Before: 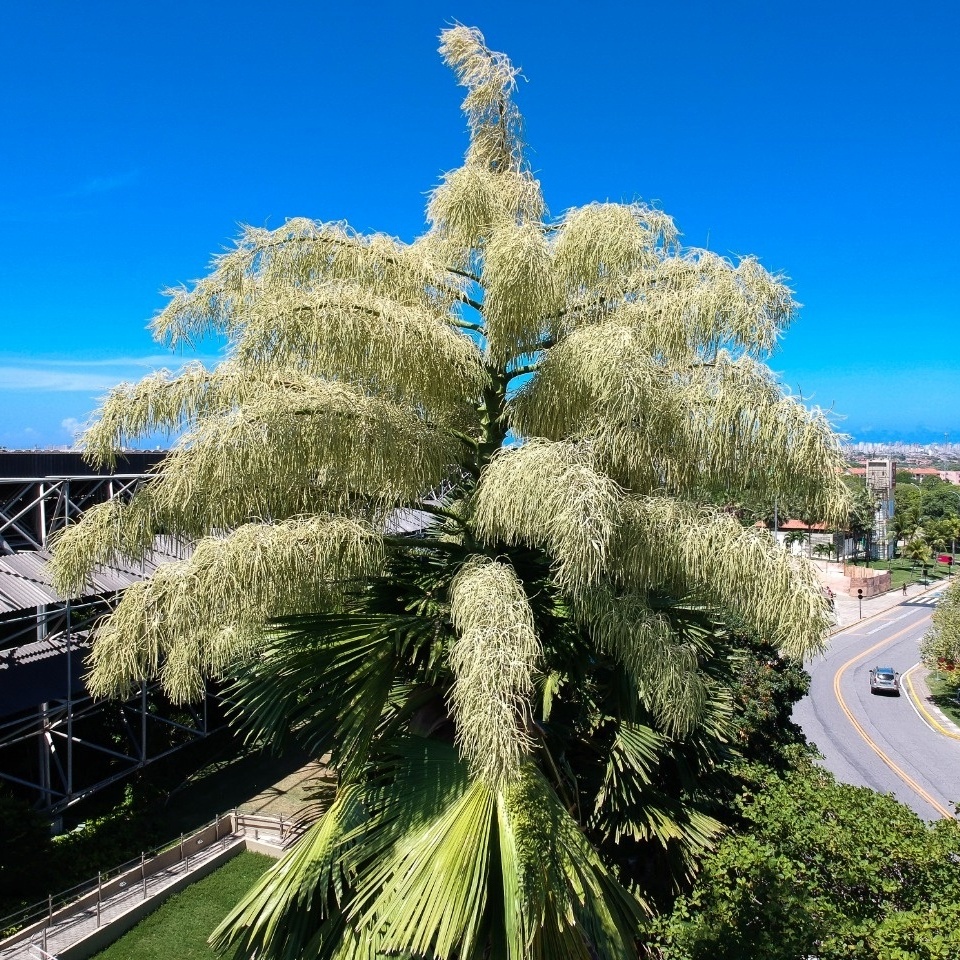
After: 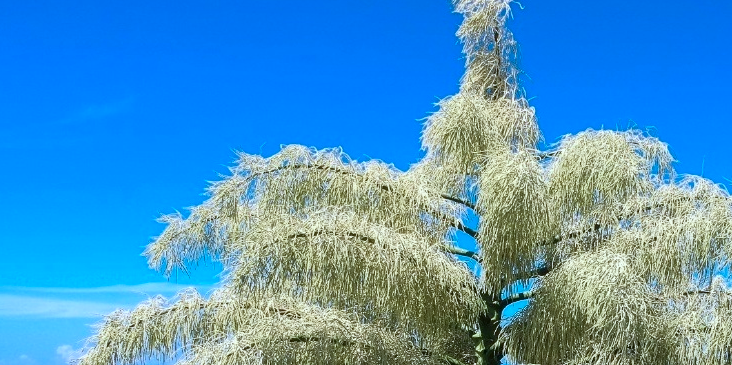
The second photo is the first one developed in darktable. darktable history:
color calibration: x 0.372, y 0.386, temperature 4283.97 K
crop: left 0.579%, top 7.627%, right 23.167%, bottom 54.275%
